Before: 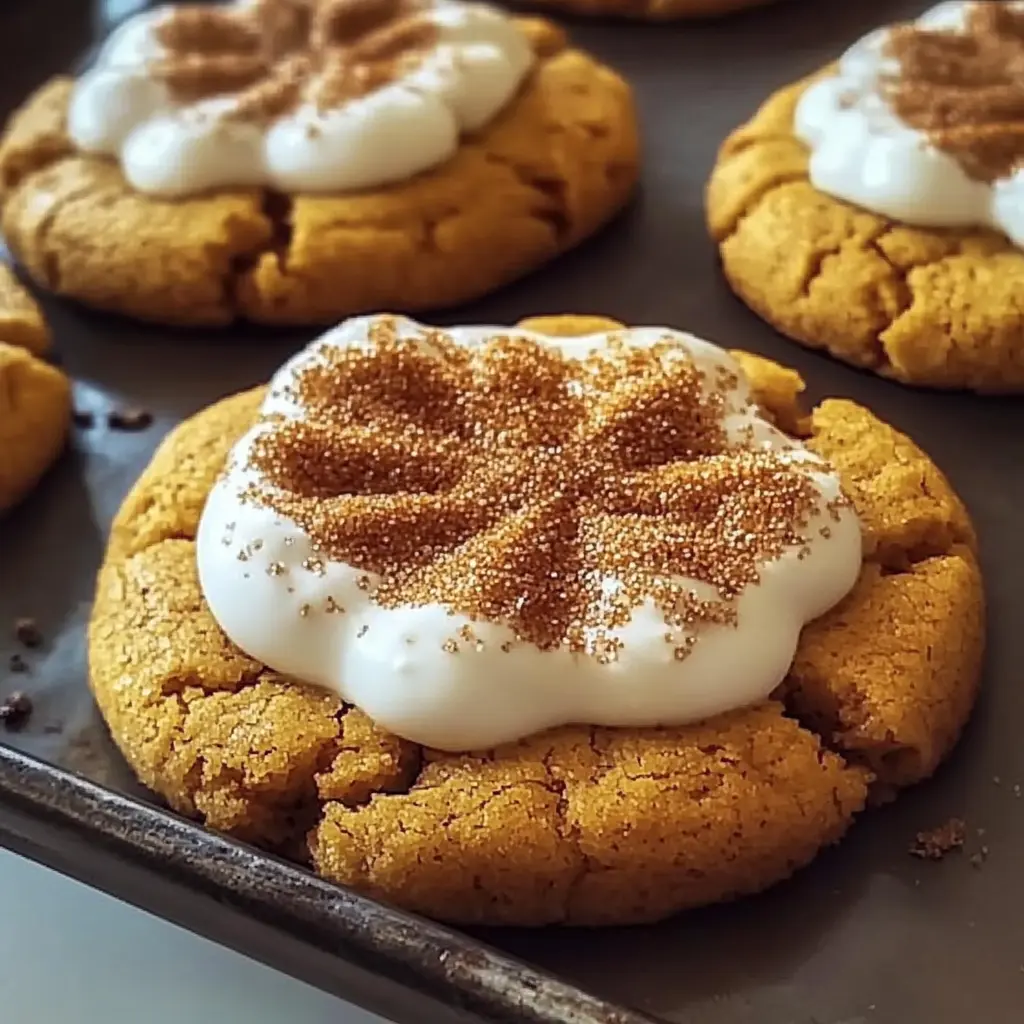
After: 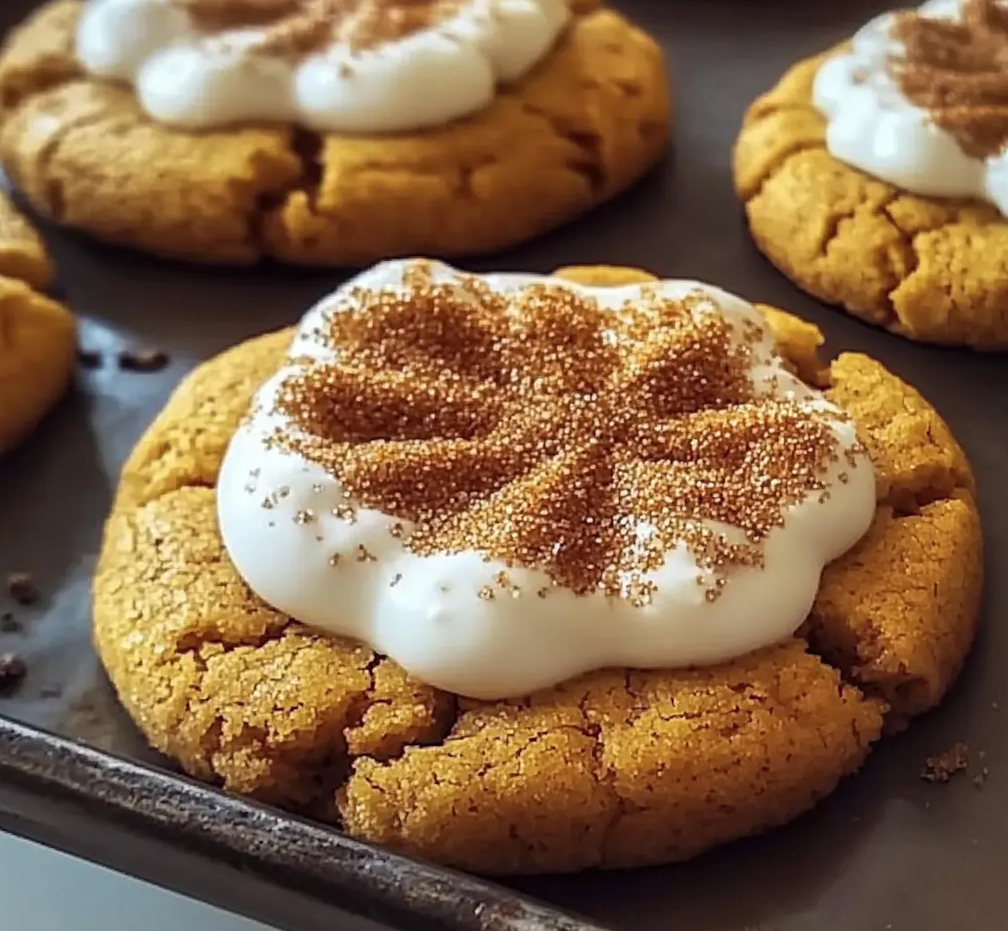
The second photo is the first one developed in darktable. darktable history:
color balance: input saturation 99%
rotate and perspective: rotation -0.013°, lens shift (vertical) -0.027, lens shift (horizontal) 0.178, crop left 0.016, crop right 0.989, crop top 0.082, crop bottom 0.918
